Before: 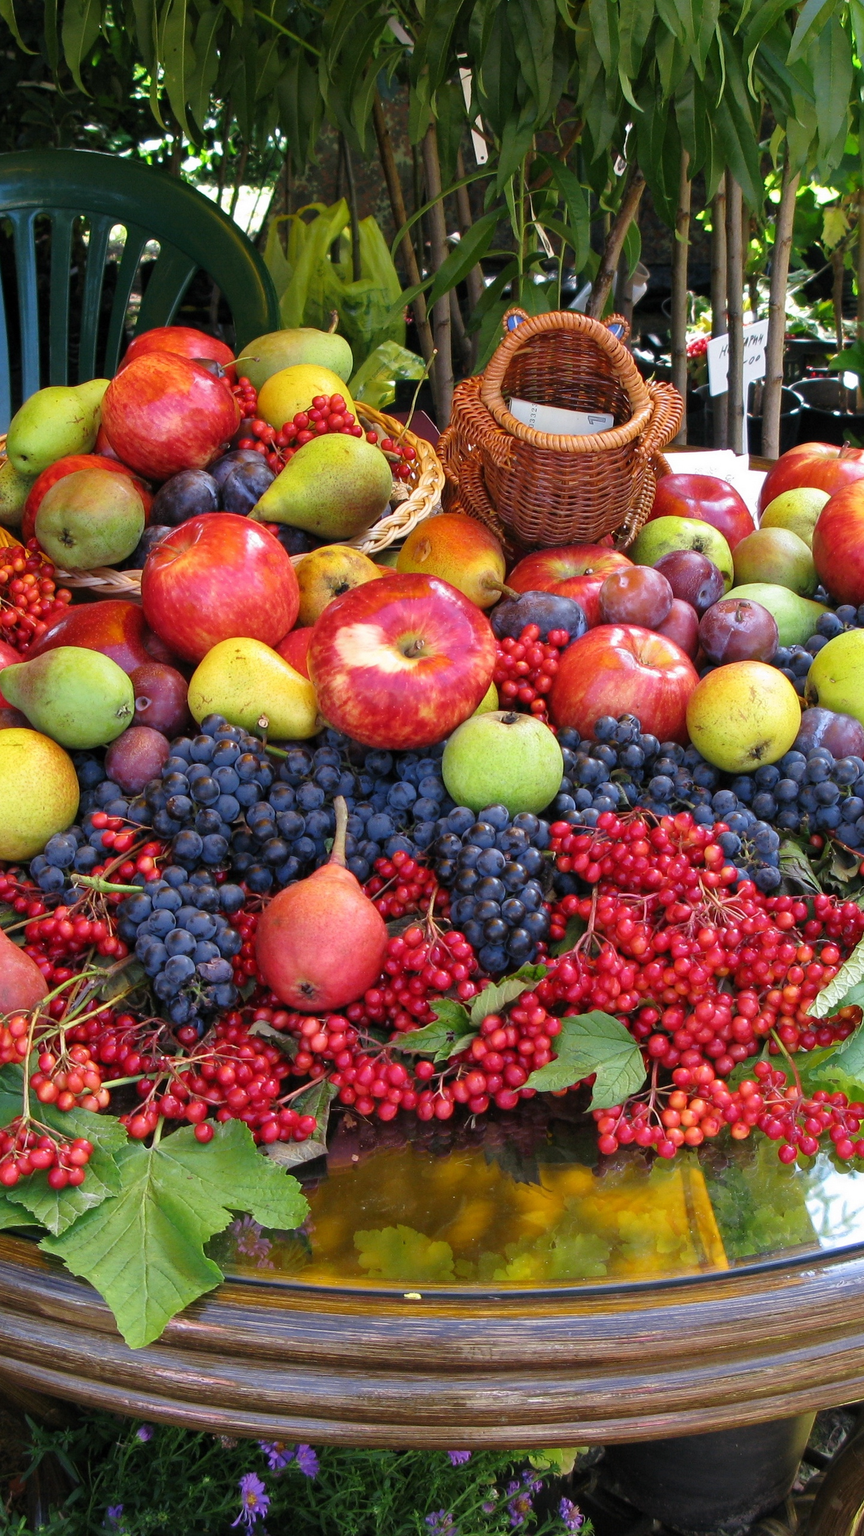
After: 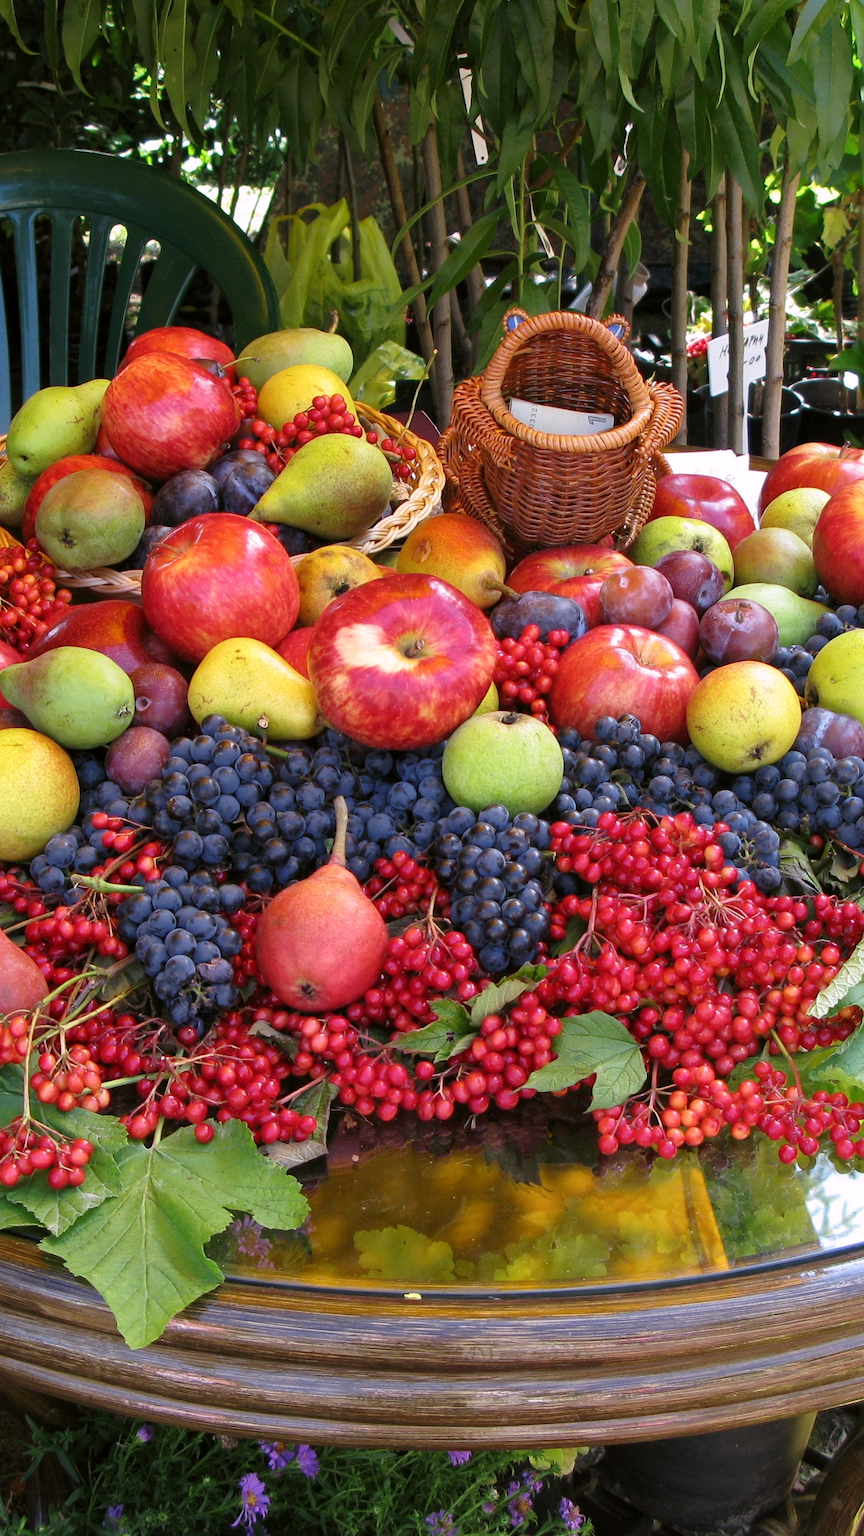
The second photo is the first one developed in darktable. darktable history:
color correction: highlights a* 2.96, highlights b* -1.43, shadows a* -0.093, shadows b* 2.35, saturation 0.977
